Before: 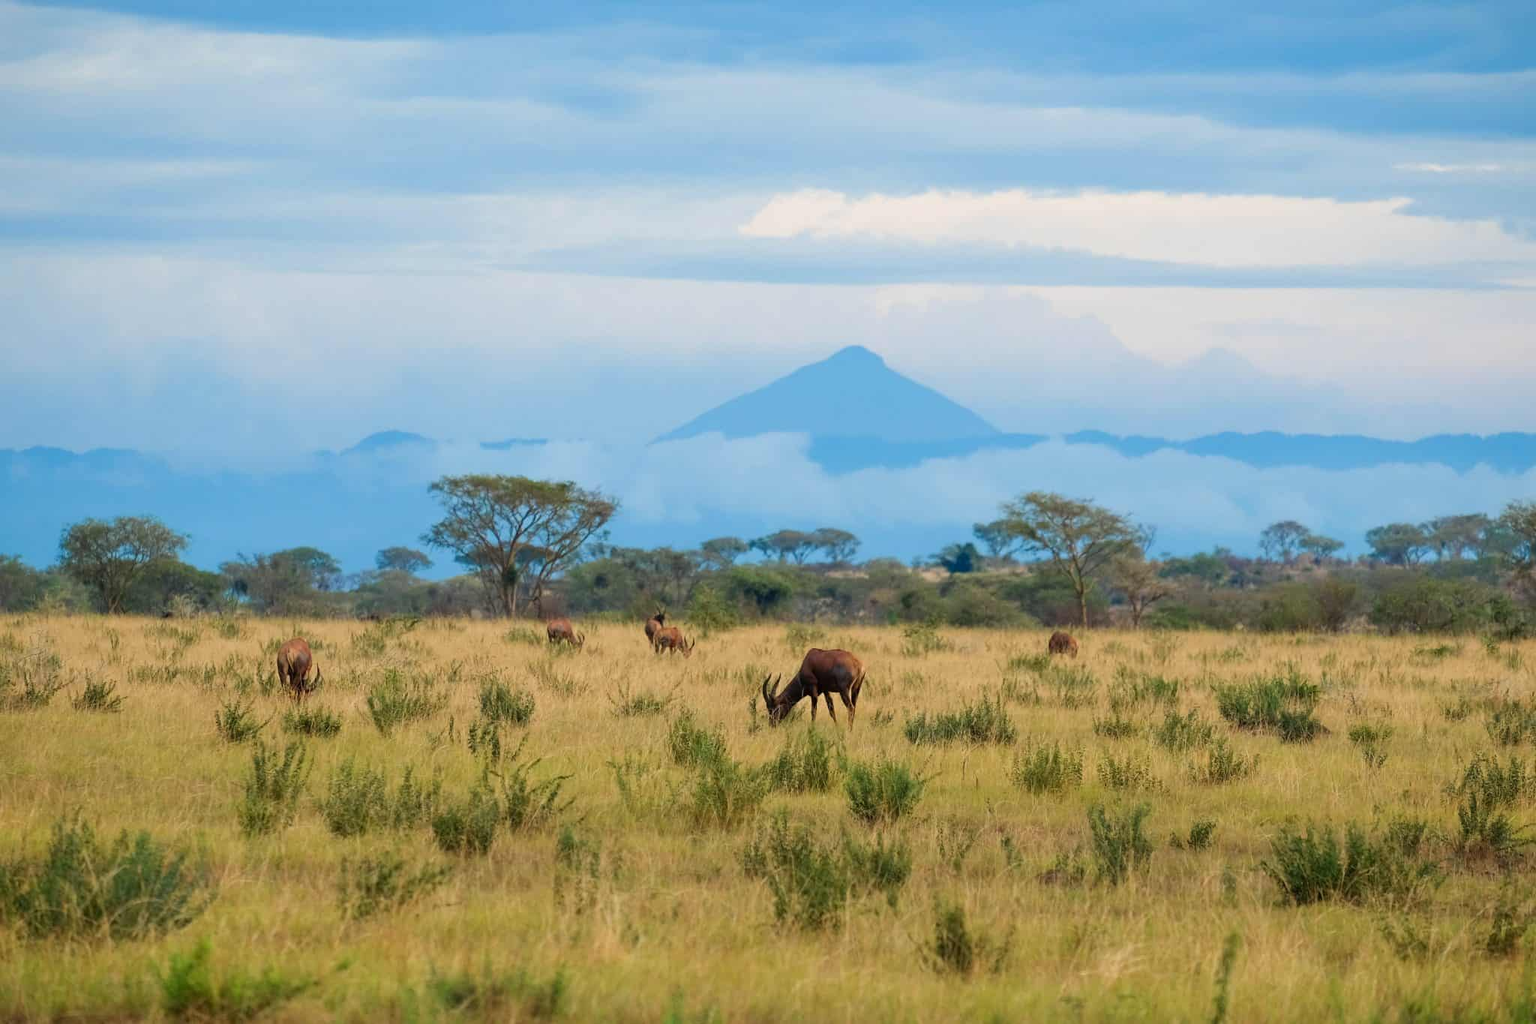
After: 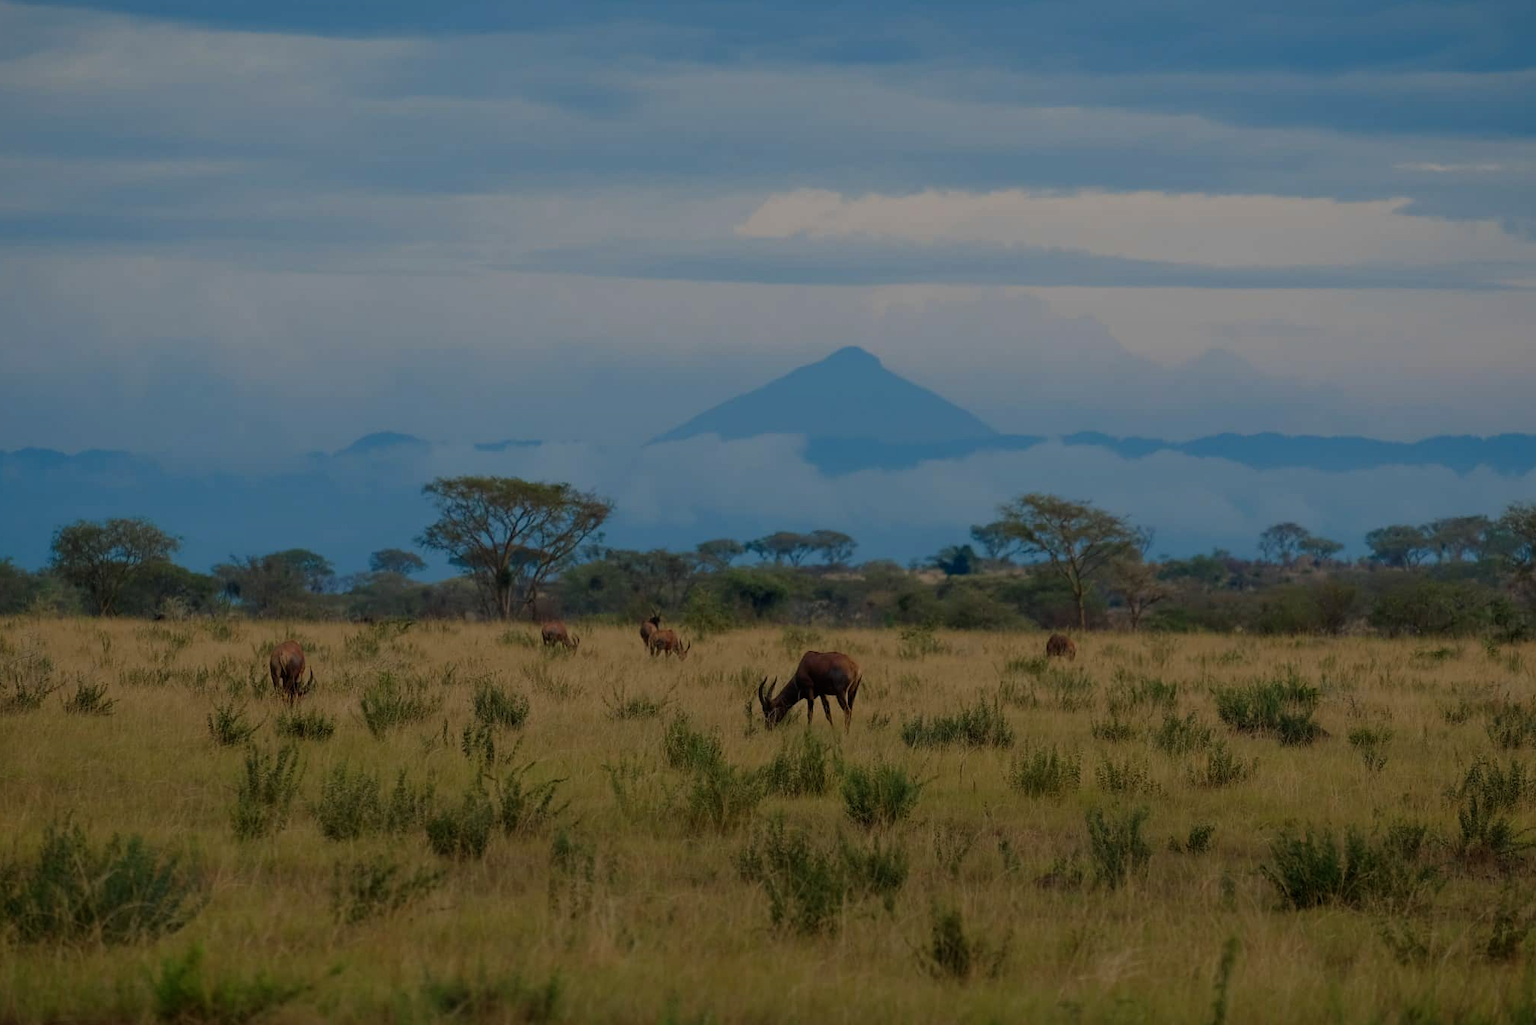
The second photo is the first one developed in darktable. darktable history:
exposure: exposure -1.468 EV, compensate highlight preservation false
crop and rotate: left 0.614%, top 0.179%, bottom 0.309%
graduated density: rotation -180°, offset 24.95
